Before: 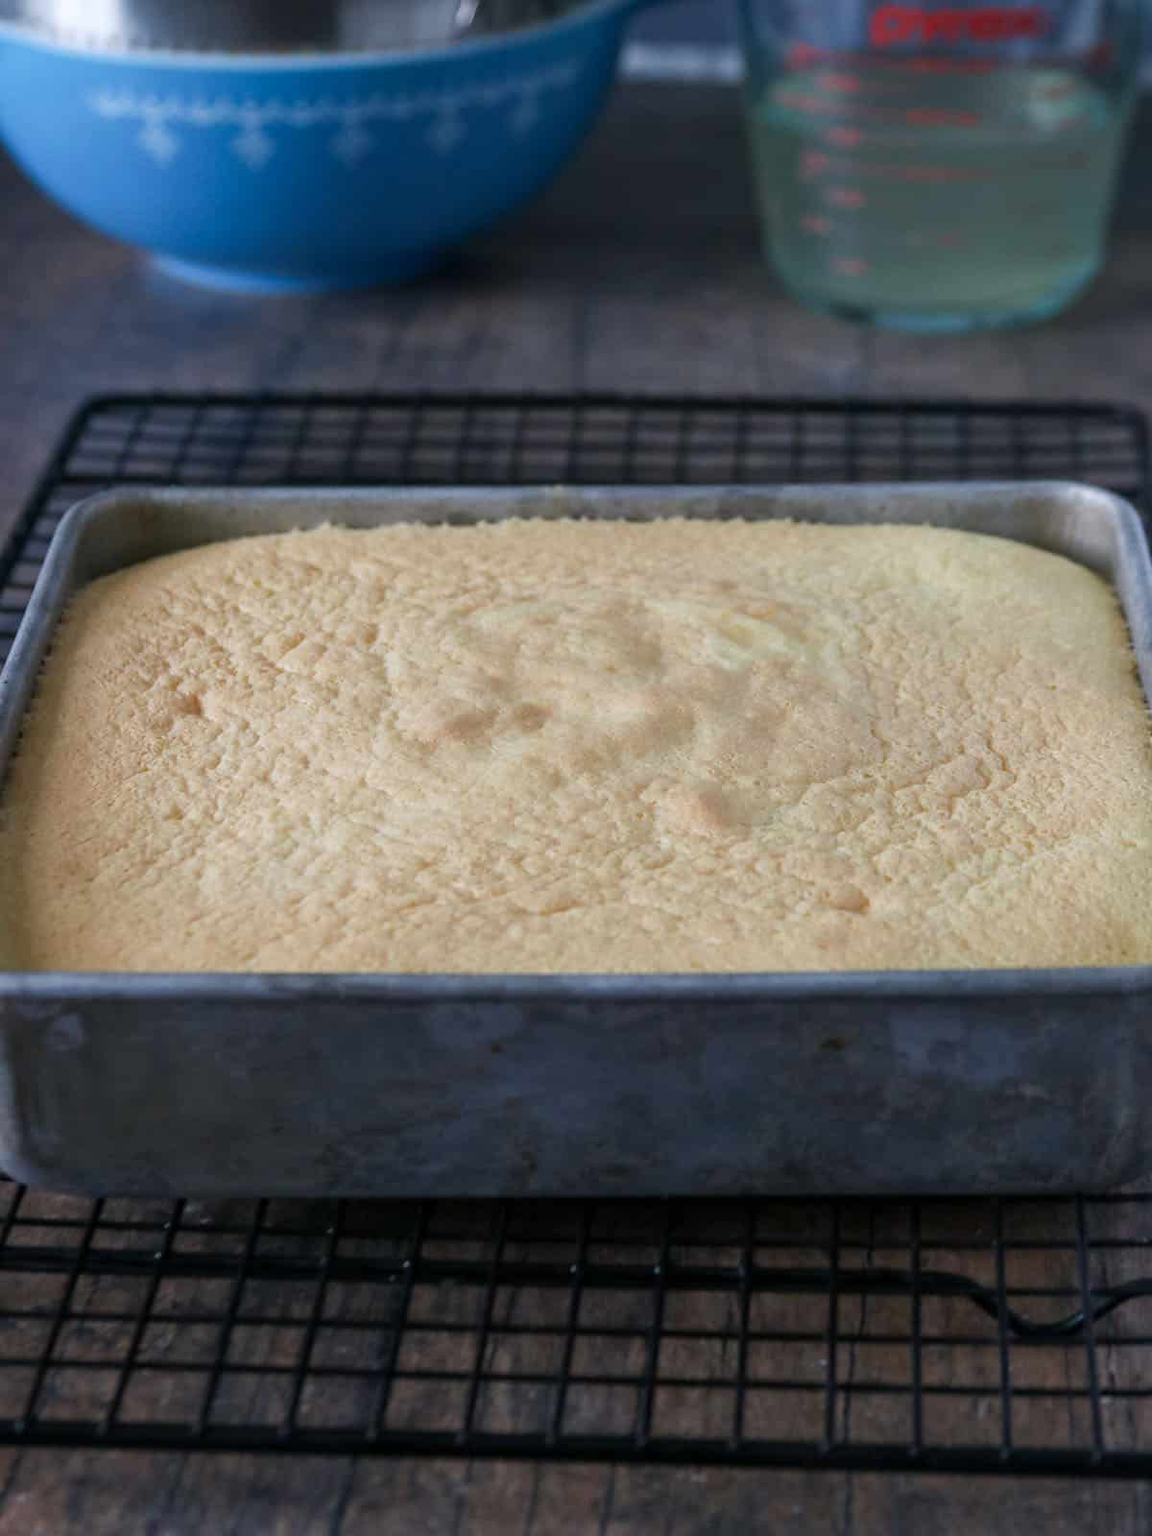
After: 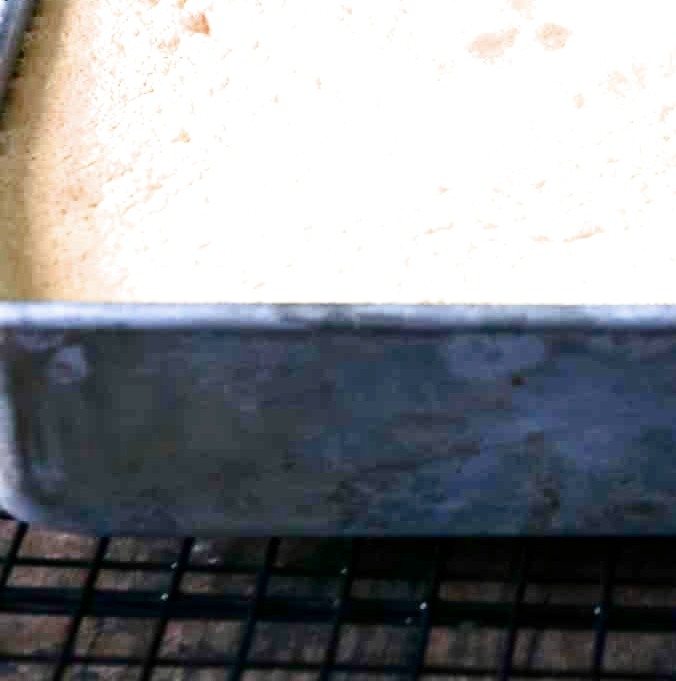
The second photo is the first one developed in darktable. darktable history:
crop: top 44.483%, right 43.593%, bottom 12.892%
color balance rgb: shadows lift › chroma 1%, shadows lift › hue 113°, highlights gain › chroma 0.2%, highlights gain › hue 333°, perceptual saturation grading › global saturation 20%, perceptual saturation grading › highlights -50%, perceptual saturation grading › shadows 25%, contrast -20%
exposure: black level correction 0, exposure 1.741 EV, compensate exposure bias true, compensate highlight preservation false
contrast brightness saturation: brightness -0.2, saturation 0.08
filmic rgb: white relative exposure 2.45 EV, hardness 6.33
tone equalizer: -8 EV -0.417 EV, -7 EV -0.389 EV, -6 EV -0.333 EV, -5 EV -0.222 EV, -3 EV 0.222 EV, -2 EV 0.333 EV, -1 EV 0.389 EV, +0 EV 0.417 EV, edges refinement/feathering 500, mask exposure compensation -1.57 EV, preserve details no
